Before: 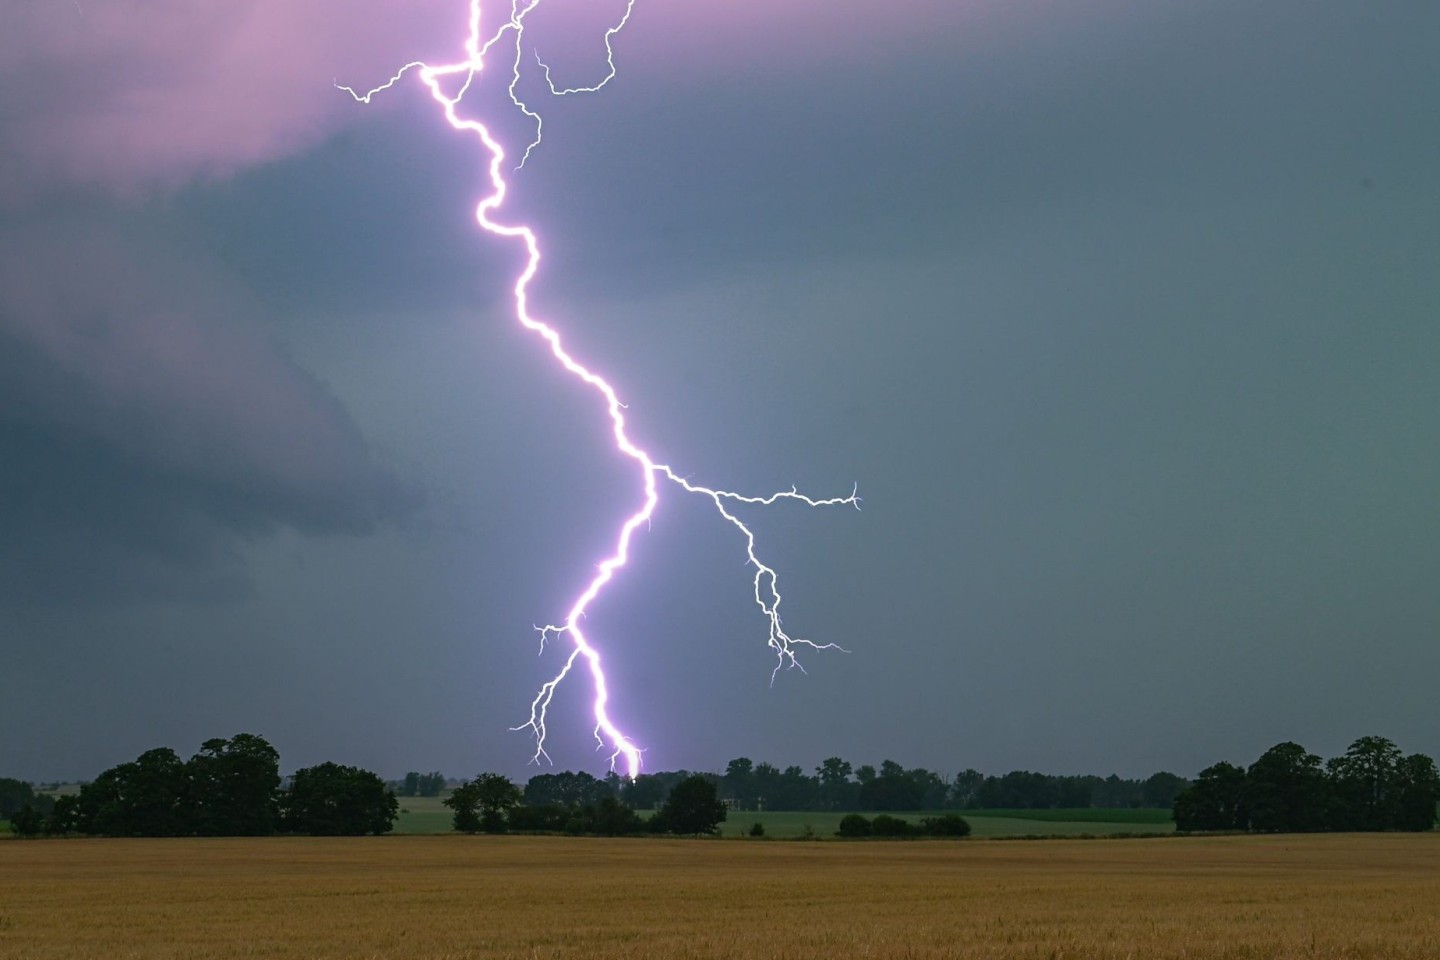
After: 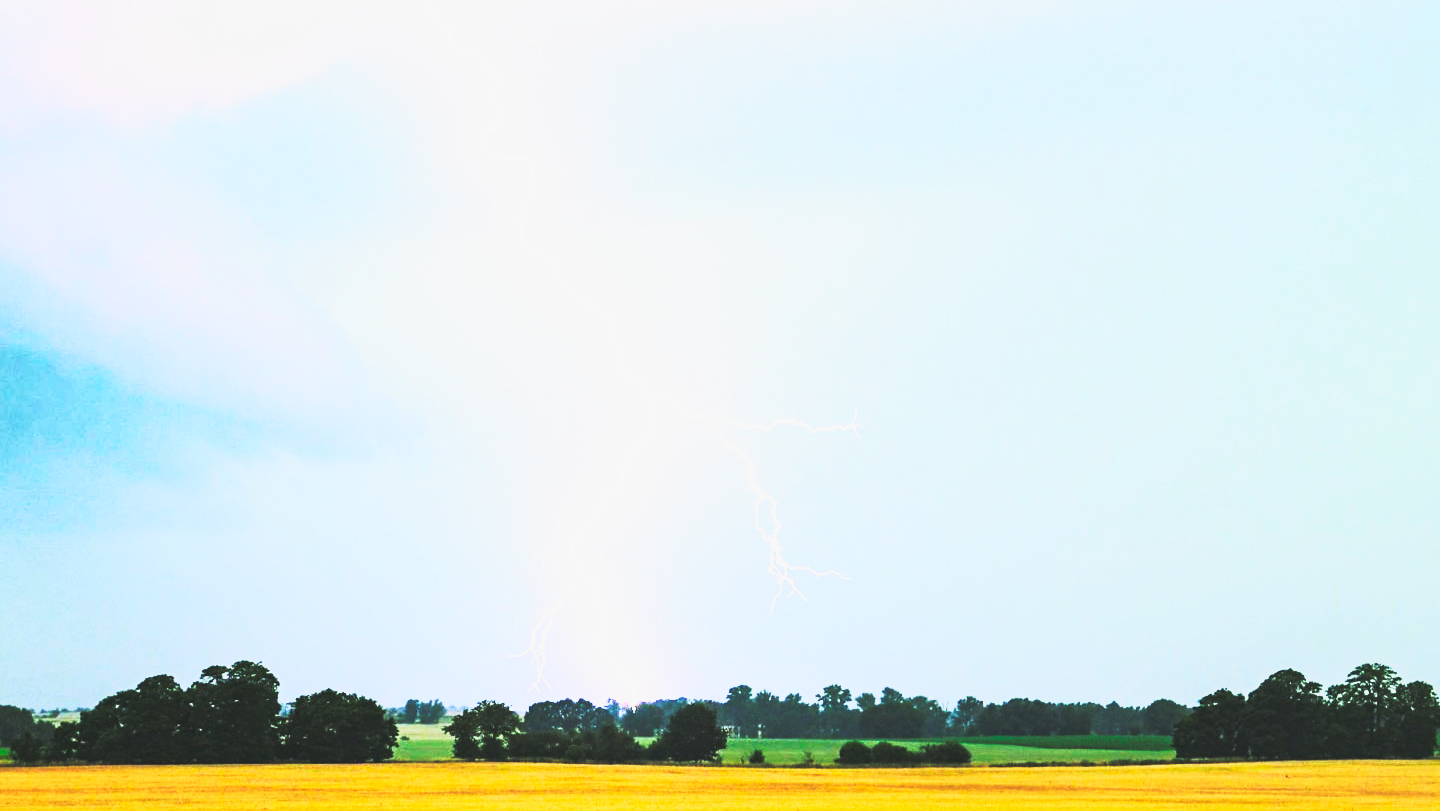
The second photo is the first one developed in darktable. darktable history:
contrast brightness saturation: contrast -0.025, brightness -0.008, saturation 0.031
tone curve: curves: ch0 [(0, 0) (0.105, 0.068) (0.195, 0.162) (0.283, 0.283) (0.384, 0.404) (0.485, 0.531) (0.638, 0.681) (0.795, 0.879) (1, 0.977)]; ch1 [(0, 0) (0.161, 0.092) (0.35, 0.33) (0.379, 0.401) (0.456, 0.469) (0.498, 0.503) (0.531, 0.537) (0.596, 0.621) (0.635, 0.671) (1, 1)]; ch2 [(0, 0) (0.371, 0.362) (0.437, 0.437) (0.483, 0.484) (0.53, 0.515) (0.56, 0.58) (0.622, 0.606) (1, 1)], color space Lab, linked channels, preserve colors none
crop: top 7.617%, bottom 7.892%
exposure: black level correction 0, exposure 1.51 EV, compensate highlight preservation false
base curve: curves: ch0 [(0, 0.015) (0.085, 0.116) (0.134, 0.298) (0.19, 0.545) (0.296, 0.764) (0.599, 0.982) (1, 1)], preserve colors none
